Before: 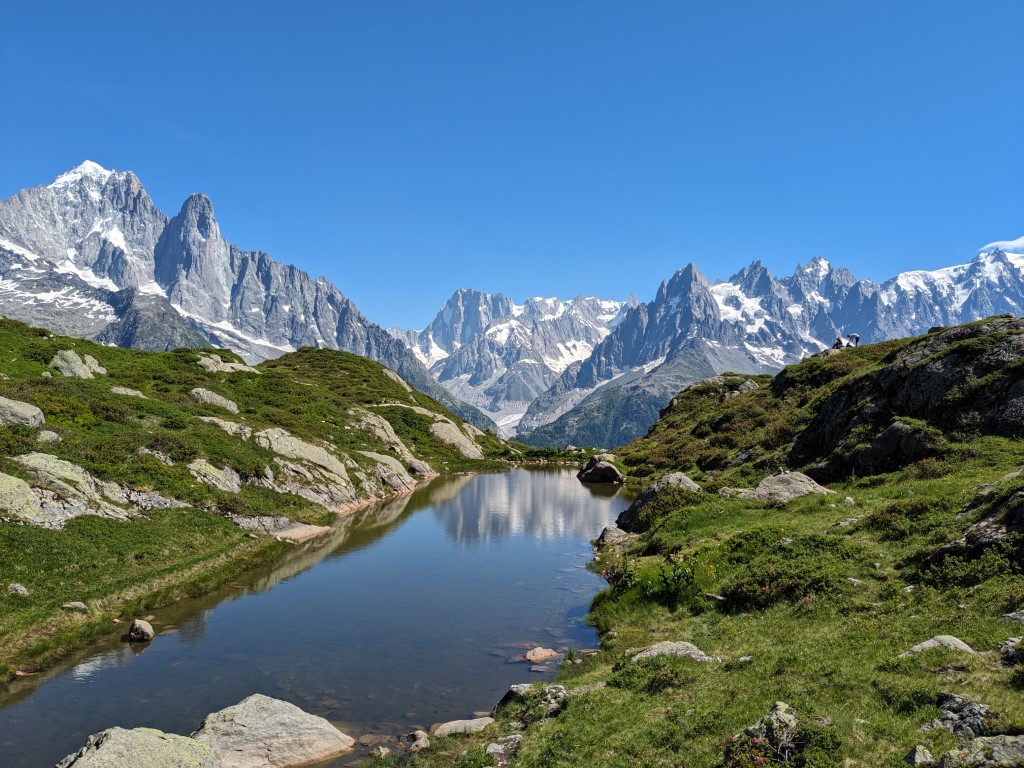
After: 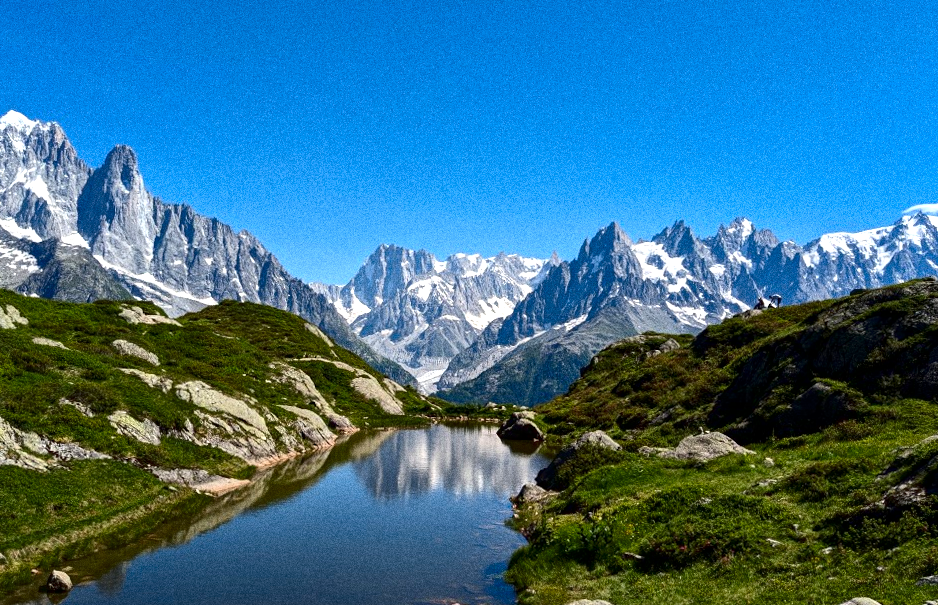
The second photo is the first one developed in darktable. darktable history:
rotate and perspective: rotation 0.8°, automatic cropping off
crop: left 8.155%, top 6.611%, bottom 15.385%
exposure: black level correction 0.001, exposure 0.5 EV, compensate exposure bias true, compensate highlight preservation false
grain: coarseness 0.09 ISO, strength 40%
contrast brightness saturation: contrast 0.1, brightness -0.26, saturation 0.14
